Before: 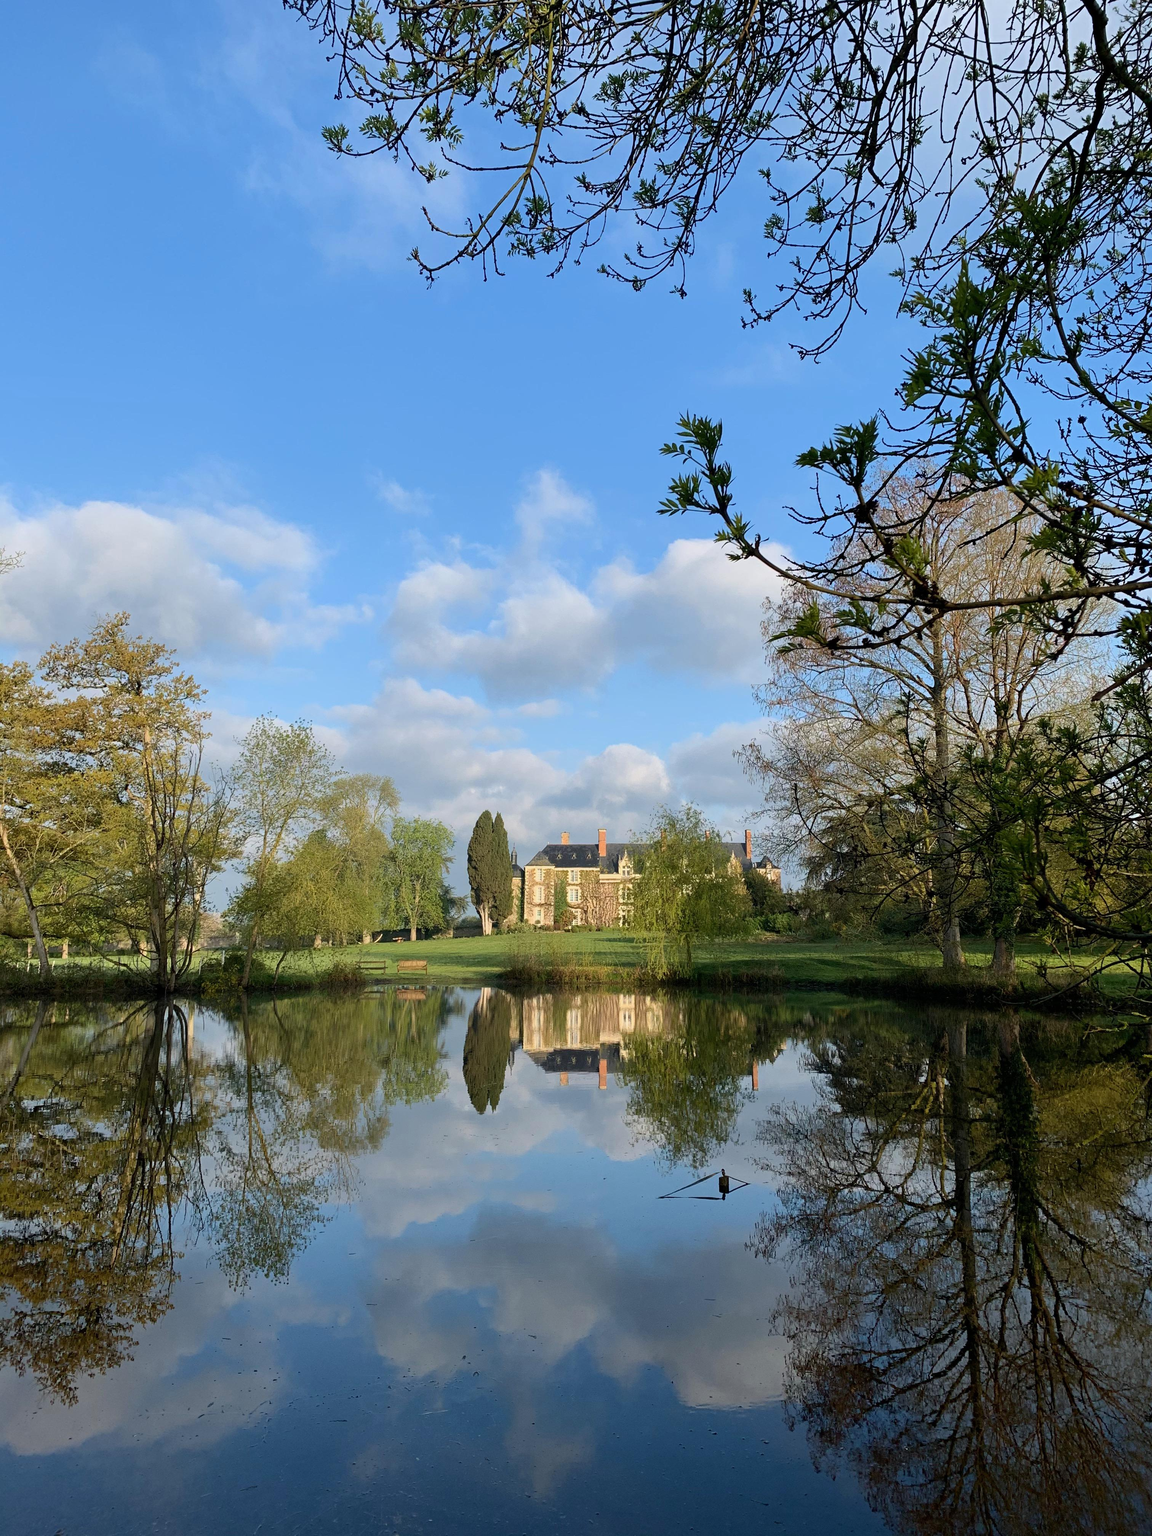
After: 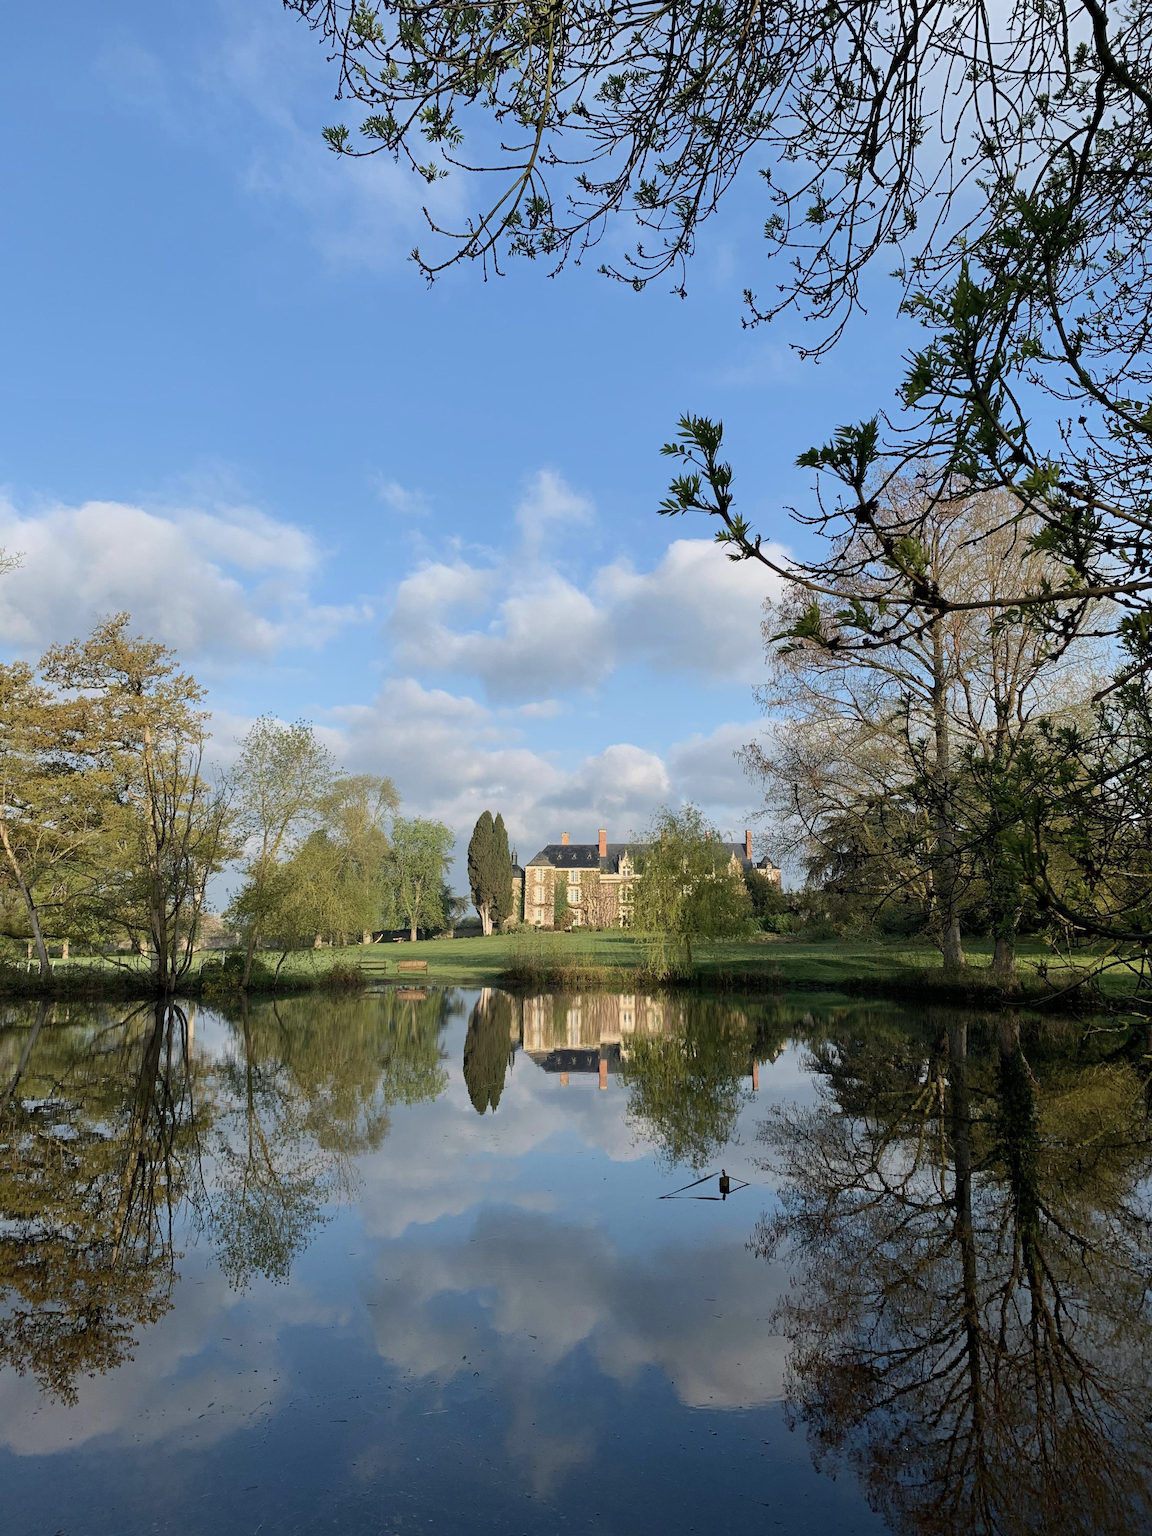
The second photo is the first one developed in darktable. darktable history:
contrast brightness saturation: saturation -0.17
